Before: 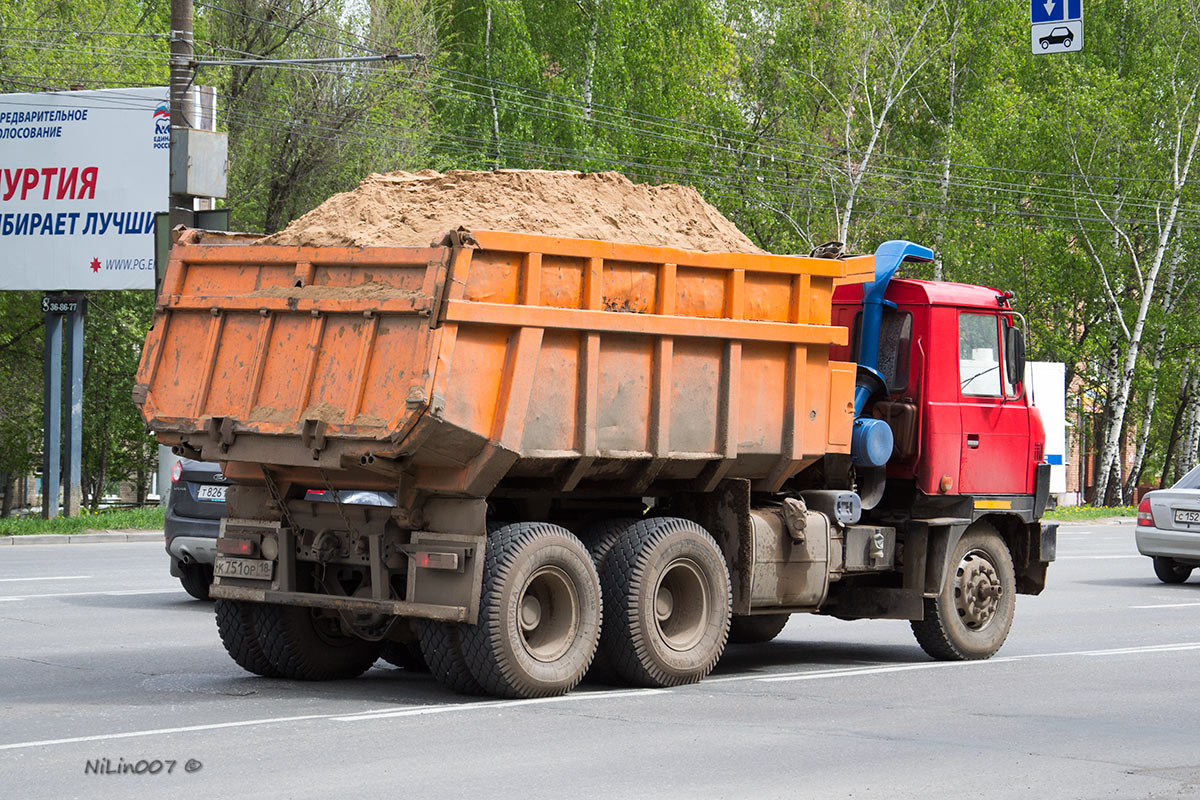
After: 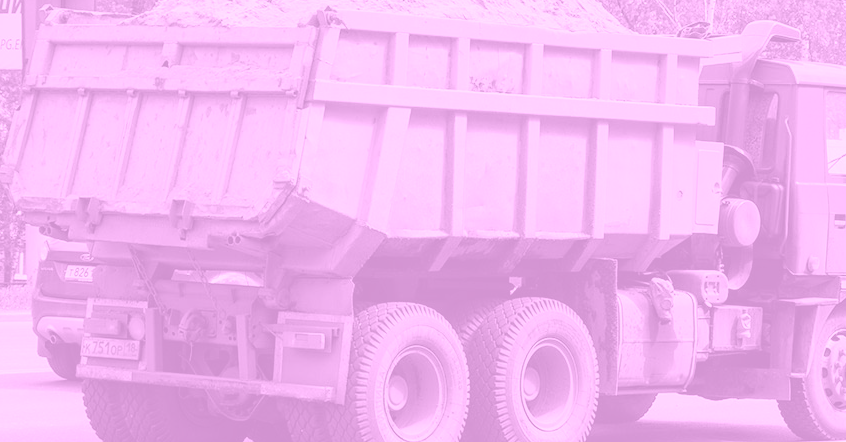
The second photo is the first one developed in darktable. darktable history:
crop: left 11.123%, top 27.61%, right 18.3%, bottom 17.034%
color correction: highlights a* -0.95, highlights b* 4.5, shadows a* 3.55
colorize: hue 331.2°, saturation 75%, source mix 30.28%, lightness 70.52%, version 1
local contrast: detail 110%
